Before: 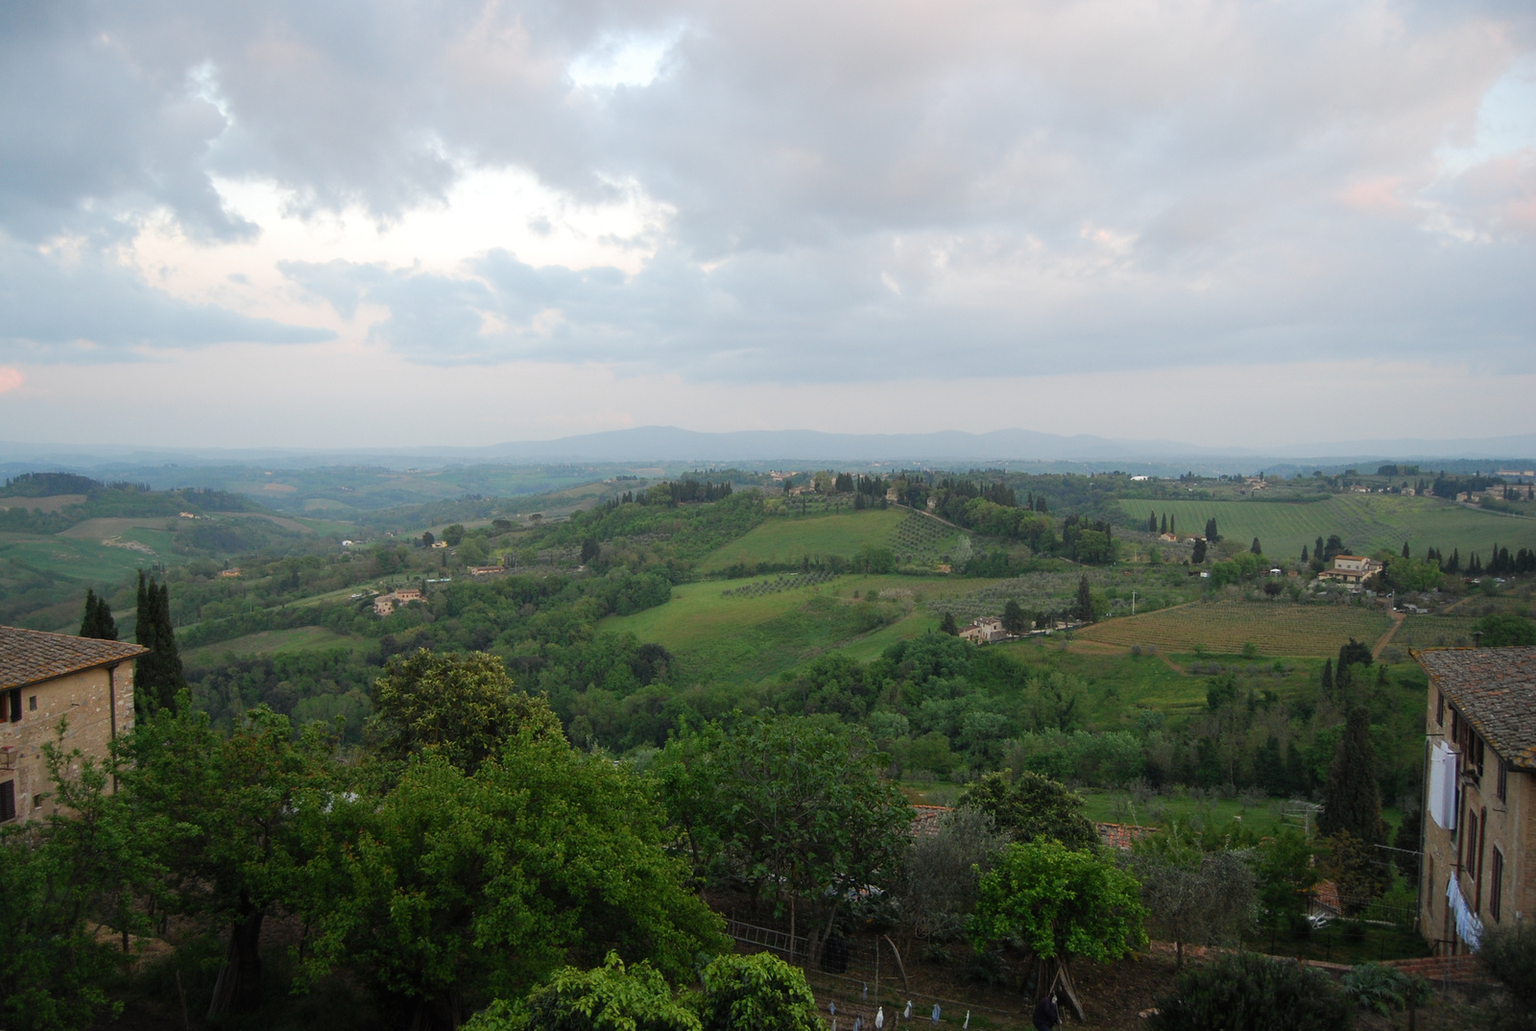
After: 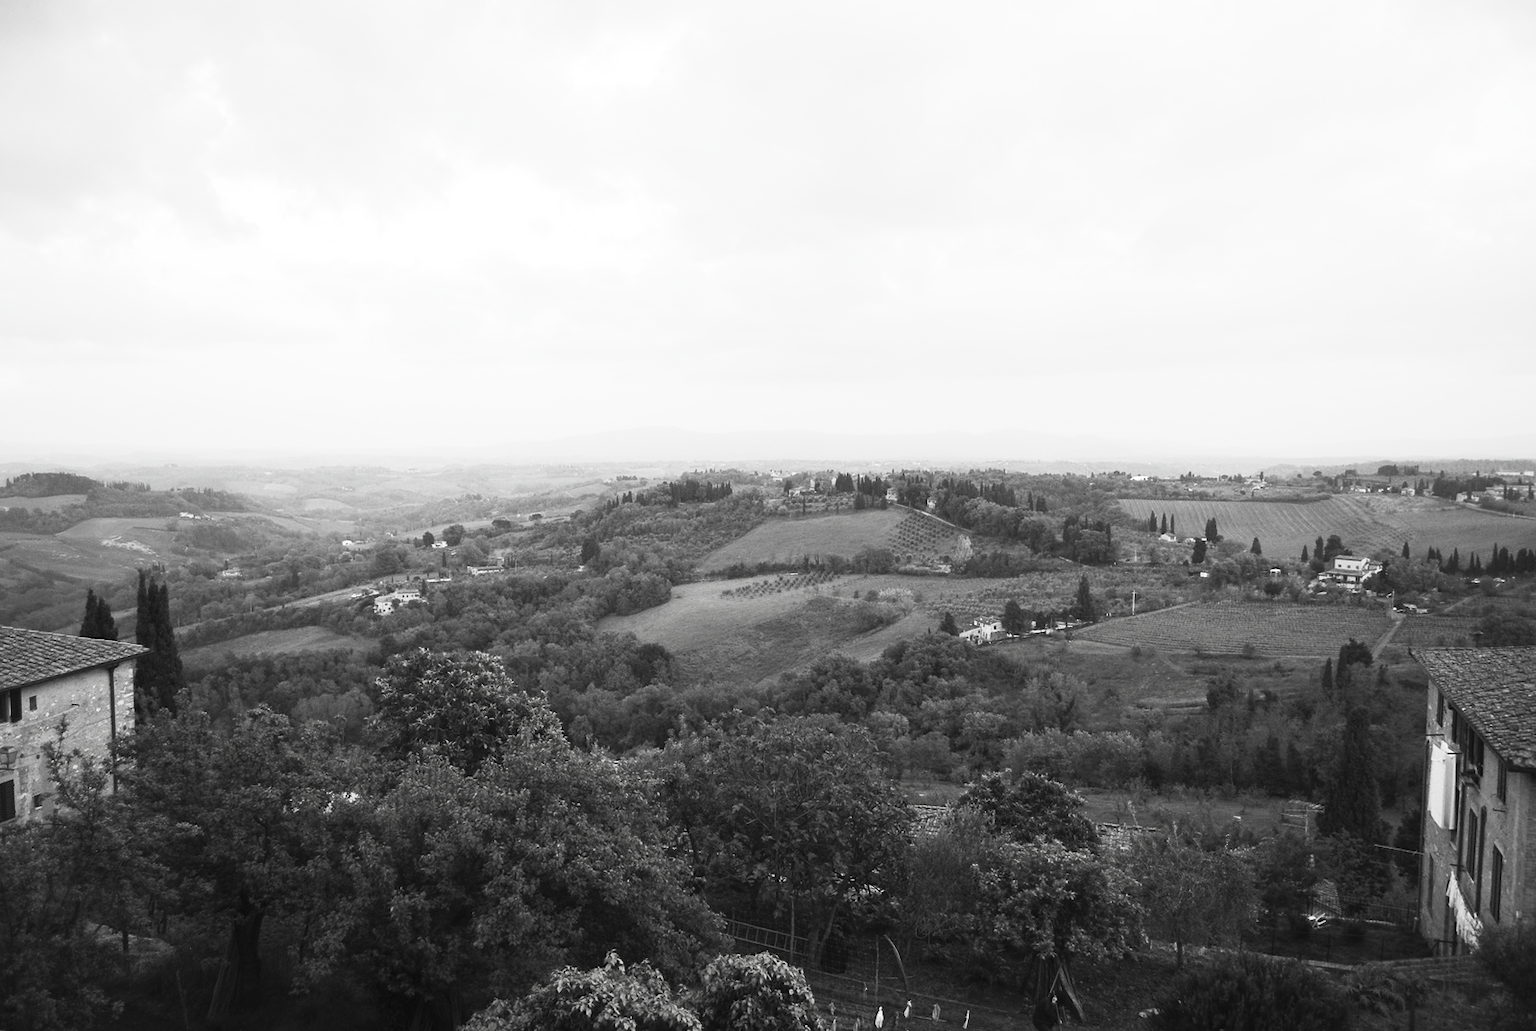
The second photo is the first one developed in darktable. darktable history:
contrast brightness saturation: contrast 0.534, brightness 0.487, saturation -0.989
